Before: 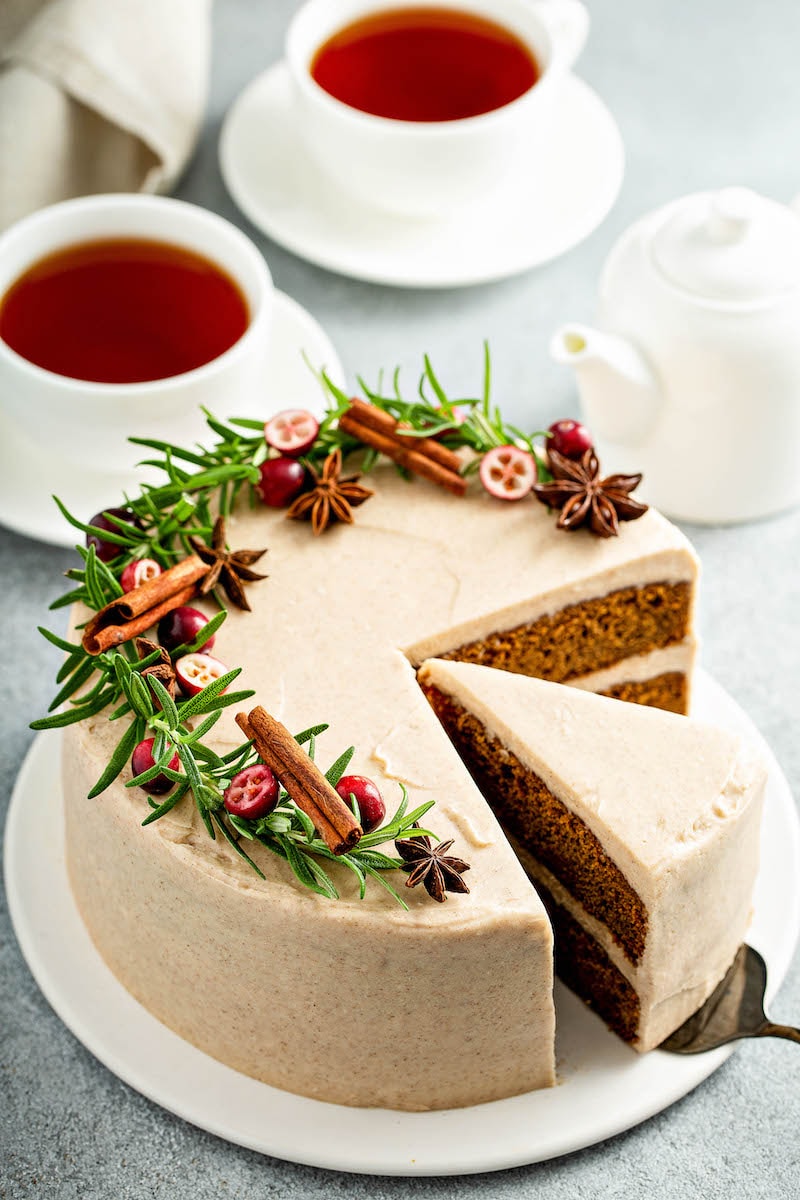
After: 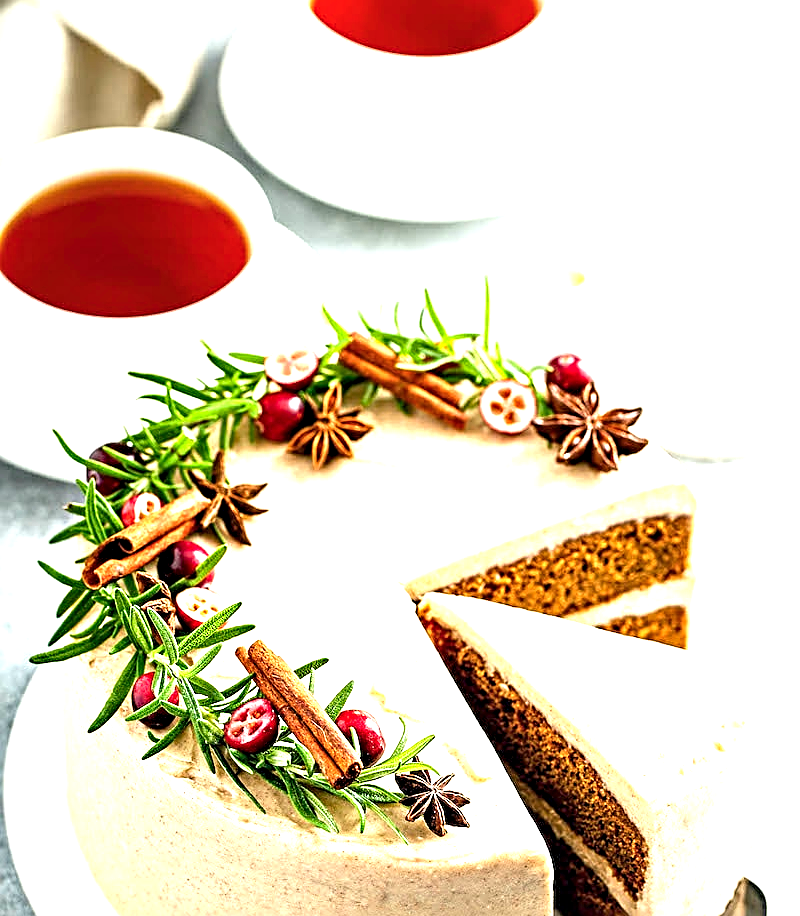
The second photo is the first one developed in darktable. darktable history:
exposure: black level correction 0, exposure 1.285 EV, compensate highlight preservation false
contrast equalizer: y [[0.6 ×6], [0.55 ×6], [0 ×6], [0 ×6], [0 ×6]], mix 0.308
color balance rgb: shadows lift › chroma 2.018%, shadows lift › hue 217.5°, perceptual saturation grading › global saturation 3.451%
sharpen: radius 2.543, amount 0.635
crop: top 5.576%, bottom 18.014%
